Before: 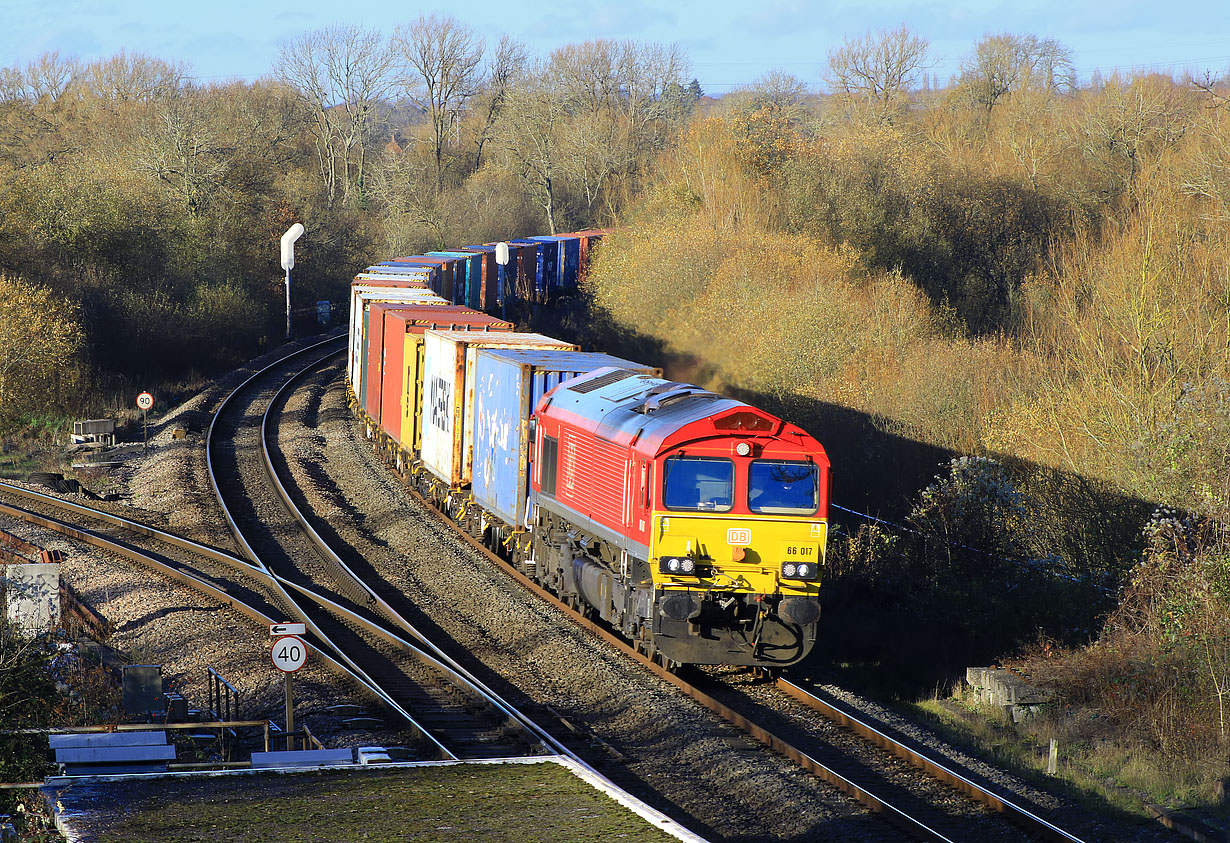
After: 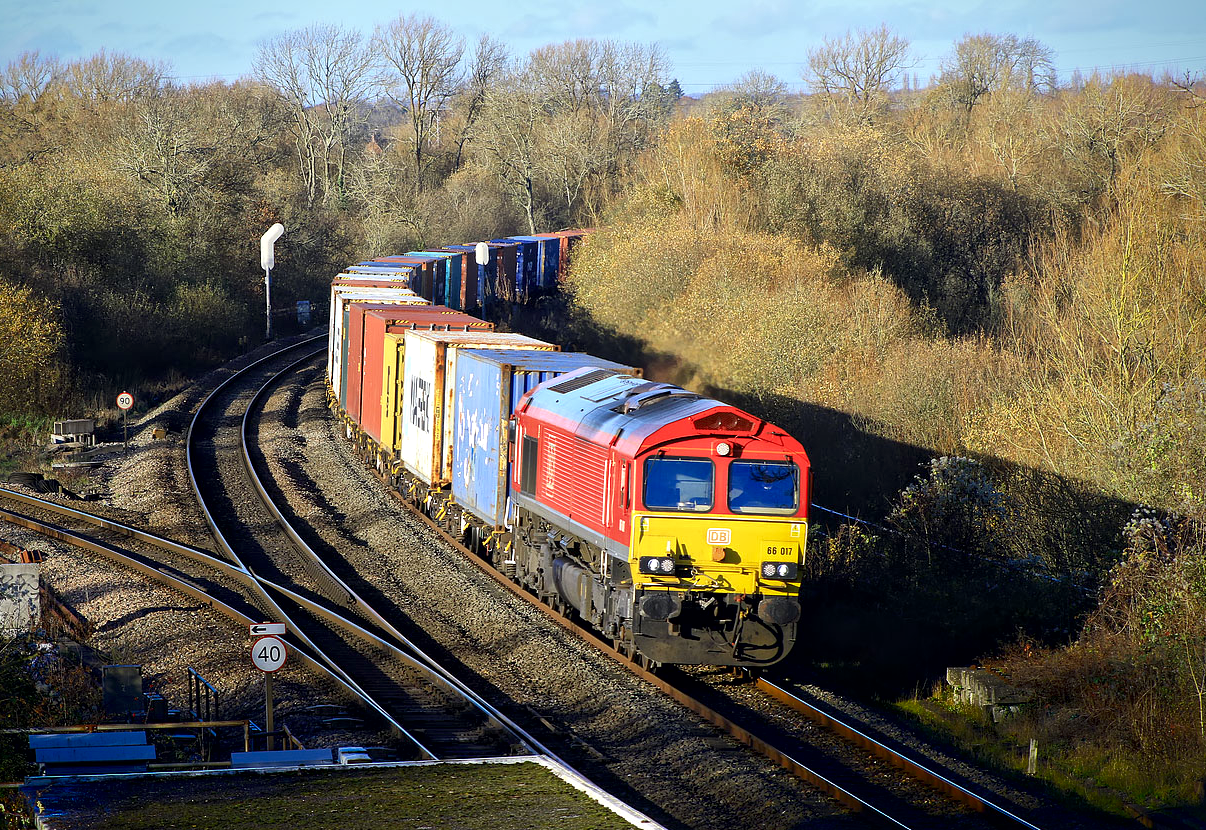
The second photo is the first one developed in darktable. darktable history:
local contrast: mode bilateral grid, contrast 21, coarseness 19, detail 163%, midtone range 0.2
shadows and highlights: shadows -70.21, highlights 34.79, soften with gaussian
vignetting: fall-off radius 60.87%, saturation 0.378
crop: left 1.659%, right 0.27%, bottom 1.438%
